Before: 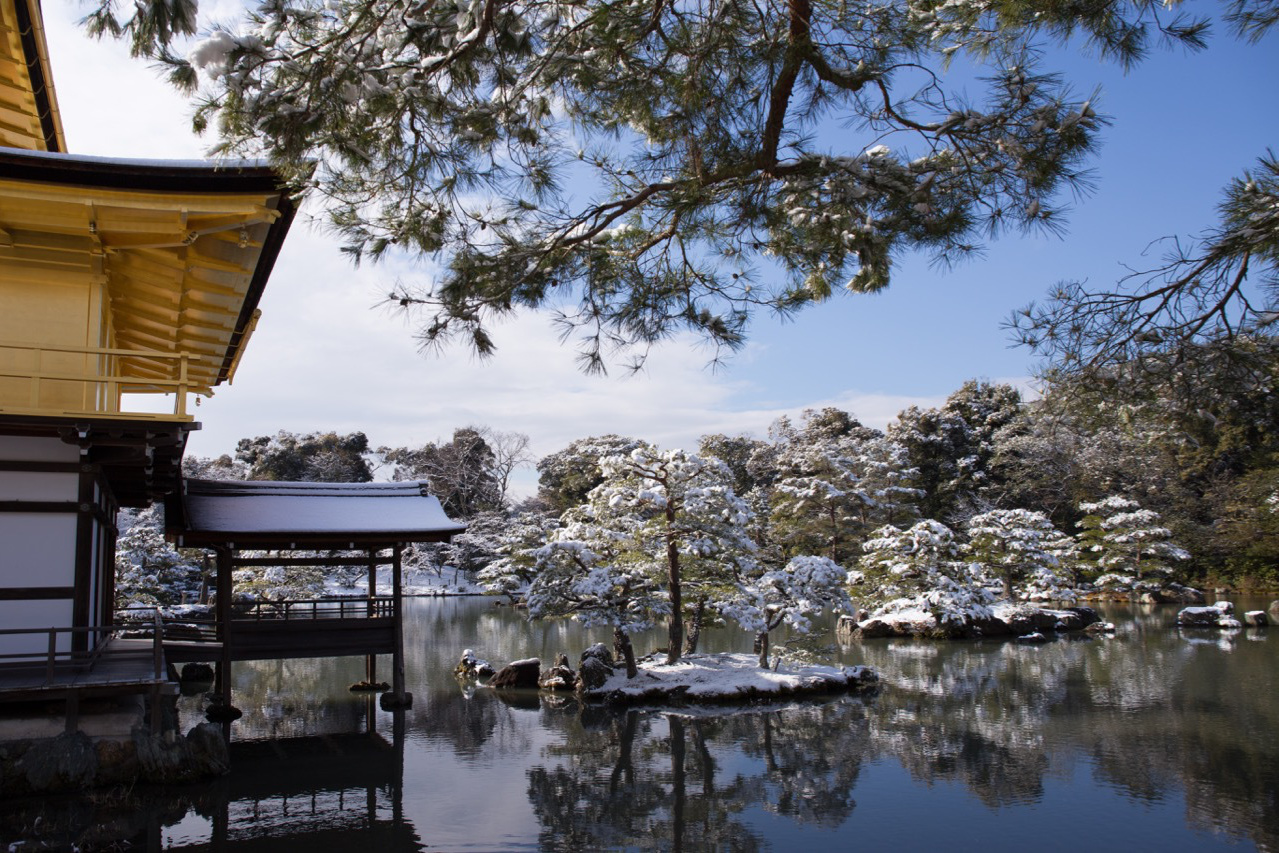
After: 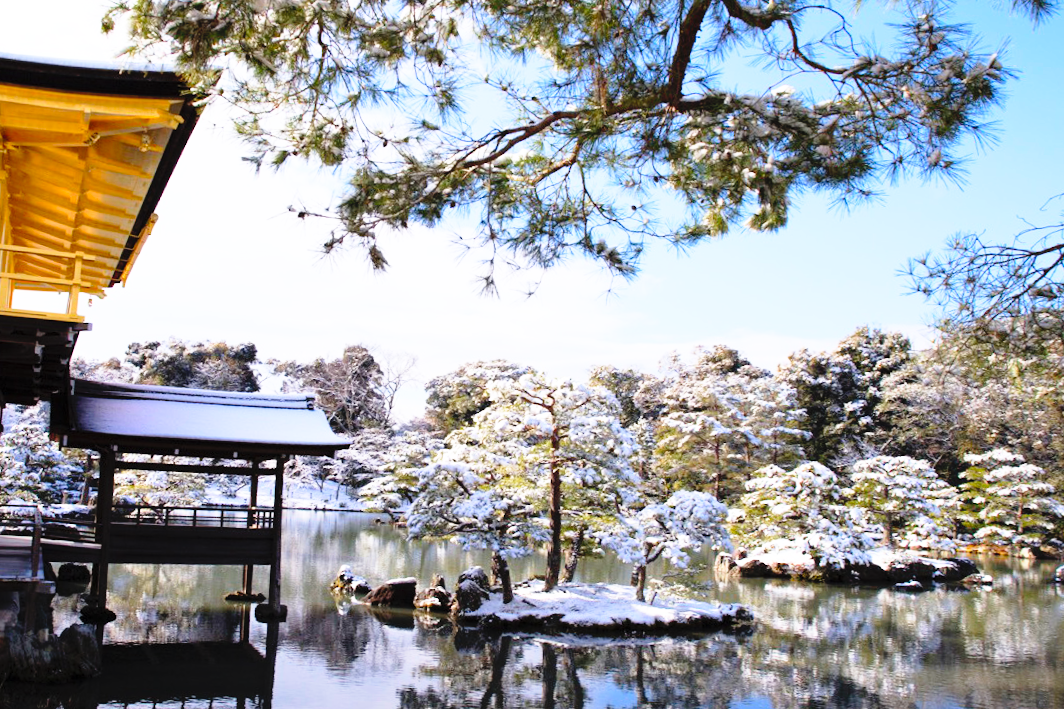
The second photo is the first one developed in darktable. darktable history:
exposure: compensate highlight preservation false
contrast brightness saturation: contrast 0.07, brightness 0.18, saturation 0.4
crop and rotate: angle -3.27°, left 5.211%, top 5.211%, right 4.607%, bottom 4.607%
base curve: curves: ch0 [(0, 0) (0.012, 0.01) (0.073, 0.168) (0.31, 0.711) (0.645, 0.957) (1, 1)], preserve colors none
levels: levels [0, 0.51, 1]
